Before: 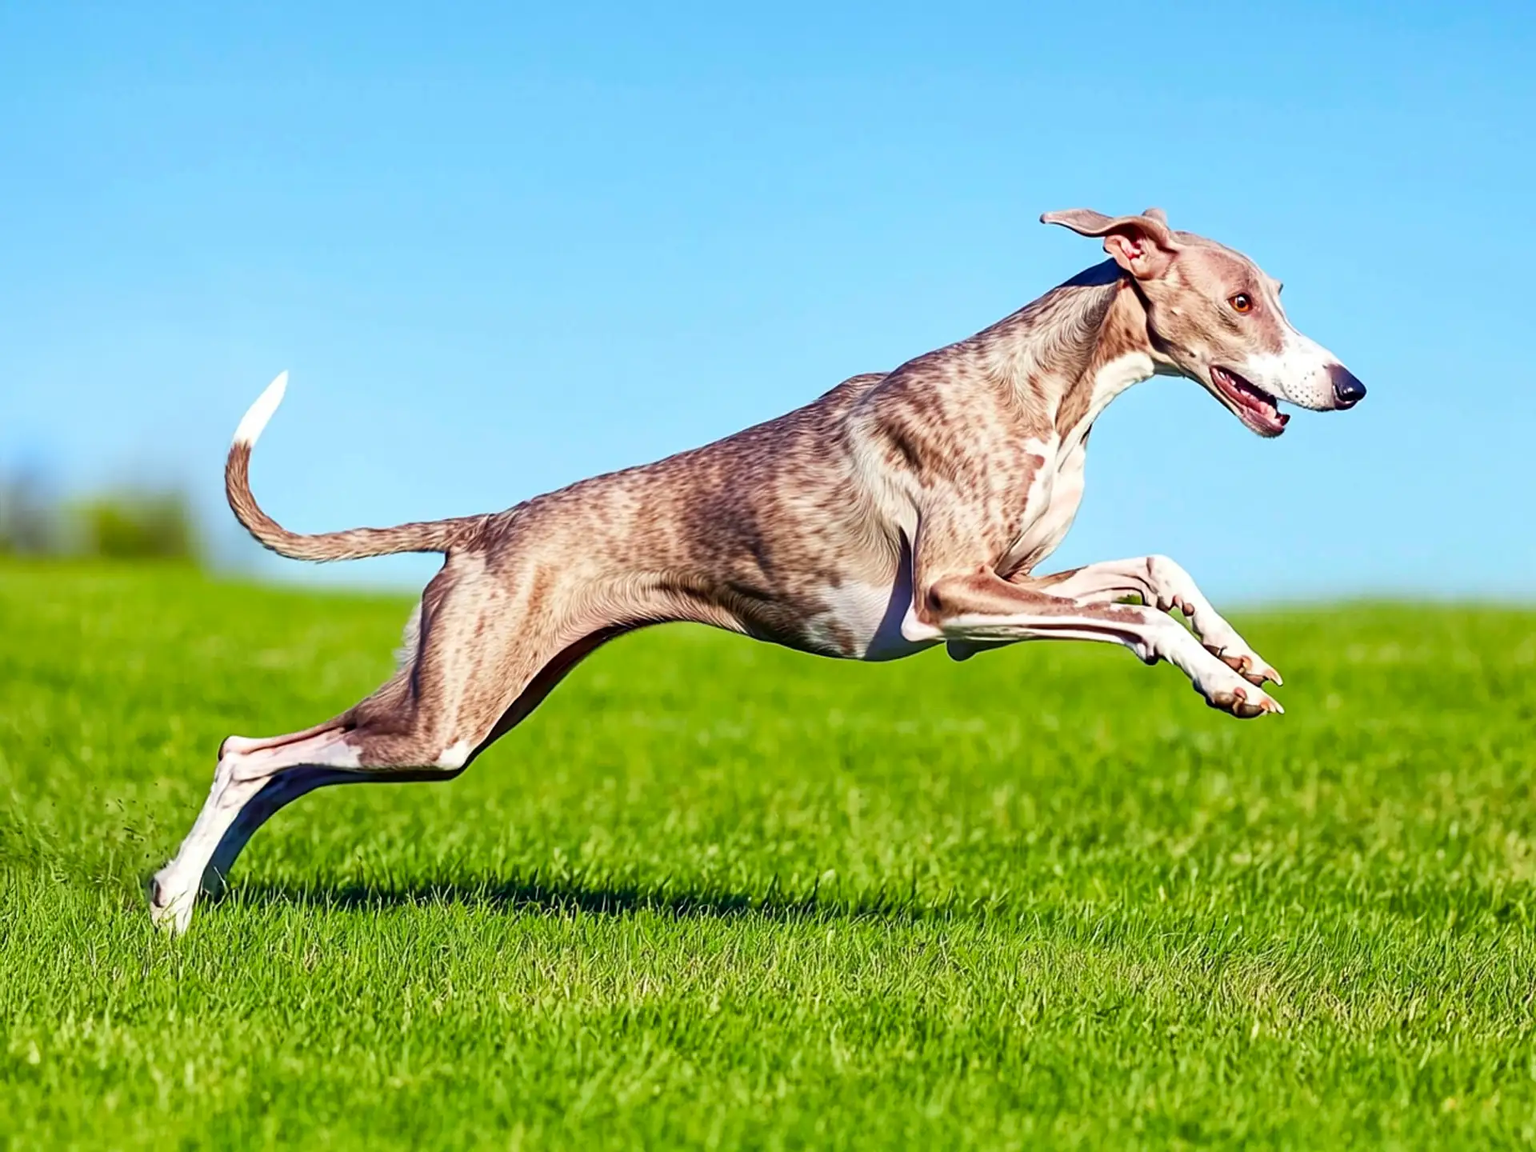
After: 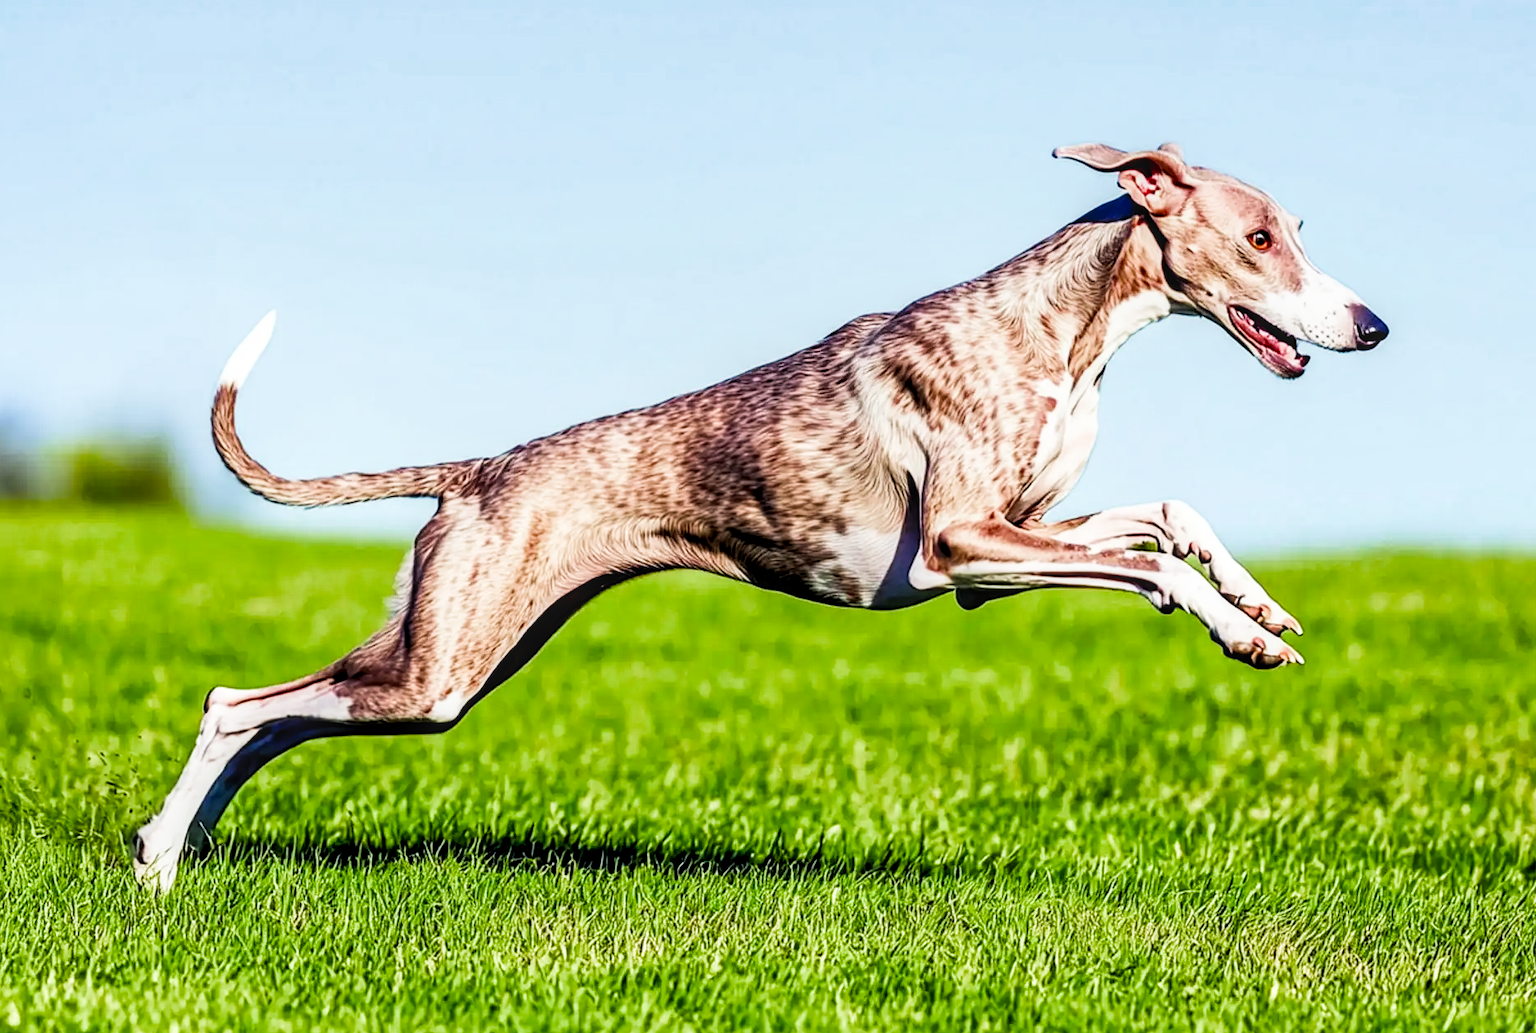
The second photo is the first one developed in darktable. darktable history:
crop: left 1.364%, top 6.142%, right 1.723%, bottom 6.934%
local contrast: detail 130%
tone curve: curves: ch0 [(0, 0) (0.003, 0.003) (0.011, 0.011) (0.025, 0.025) (0.044, 0.044) (0.069, 0.069) (0.1, 0.099) (0.136, 0.135) (0.177, 0.176) (0.224, 0.223) (0.277, 0.275) (0.335, 0.333) (0.399, 0.396) (0.468, 0.465) (0.543, 0.541) (0.623, 0.622) (0.709, 0.708) (0.801, 0.8) (0.898, 0.897) (1, 1)], color space Lab, linked channels, preserve colors none
exposure: exposure 0.456 EV, compensate exposure bias true, compensate highlight preservation false
tone equalizer: -8 EV 0.24 EV, -7 EV 0.422 EV, -6 EV 0.439 EV, -5 EV 0.216 EV, -3 EV -0.262 EV, -2 EV -0.418 EV, -1 EV -0.439 EV, +0 EV -0.223 EV, smoothing diameter 24.99%, edges refinement/feathering 14.47, preserve details guided filter
filmic rgb: middle gray luminance 10.26%, black relative exposure -8.63 EV, white relative exposure 3.3 EV, threshold 2.98 EV, target black luminance 0%, hardness 5.2, latitude 44.64%, contrast 1.305, highlights saturation mix 6.18%, shadows ↔ highlights balance 24.05%, color science v4 (2020), enable highlight reconstruction true
